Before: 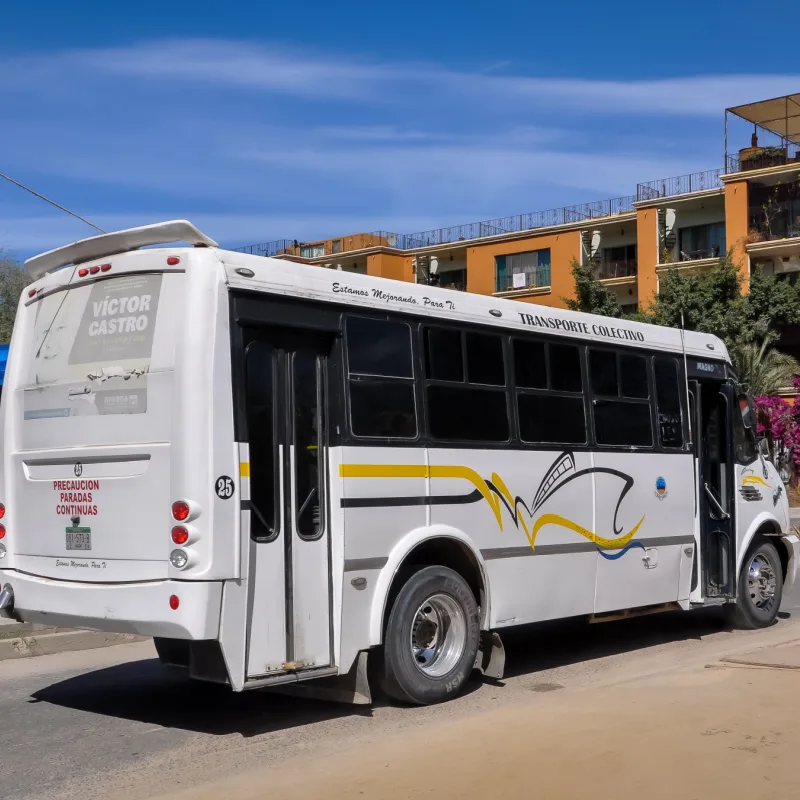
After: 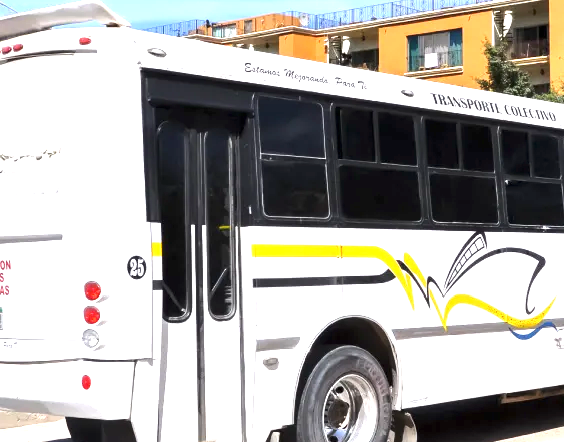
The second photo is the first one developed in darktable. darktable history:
crop: left 11.123%, top 27.61%, right 18.3%, bottom 17.034%
tone equalizer: -8 EV -0.001 EV, -7 EV 0.001 EV, -6 EV -0.002 EV, -5 EV -0.003 EV, -4 EV -0.062 EV, -3 EV -0.222 EV, -2 EV -0.267 EV, -1 EV 0.105 EV, +0 EV 0.303 EV
exposure: black level correction 0, exposure 1.388 EV, compensate exposure bias true, compensate highlight preservation false
